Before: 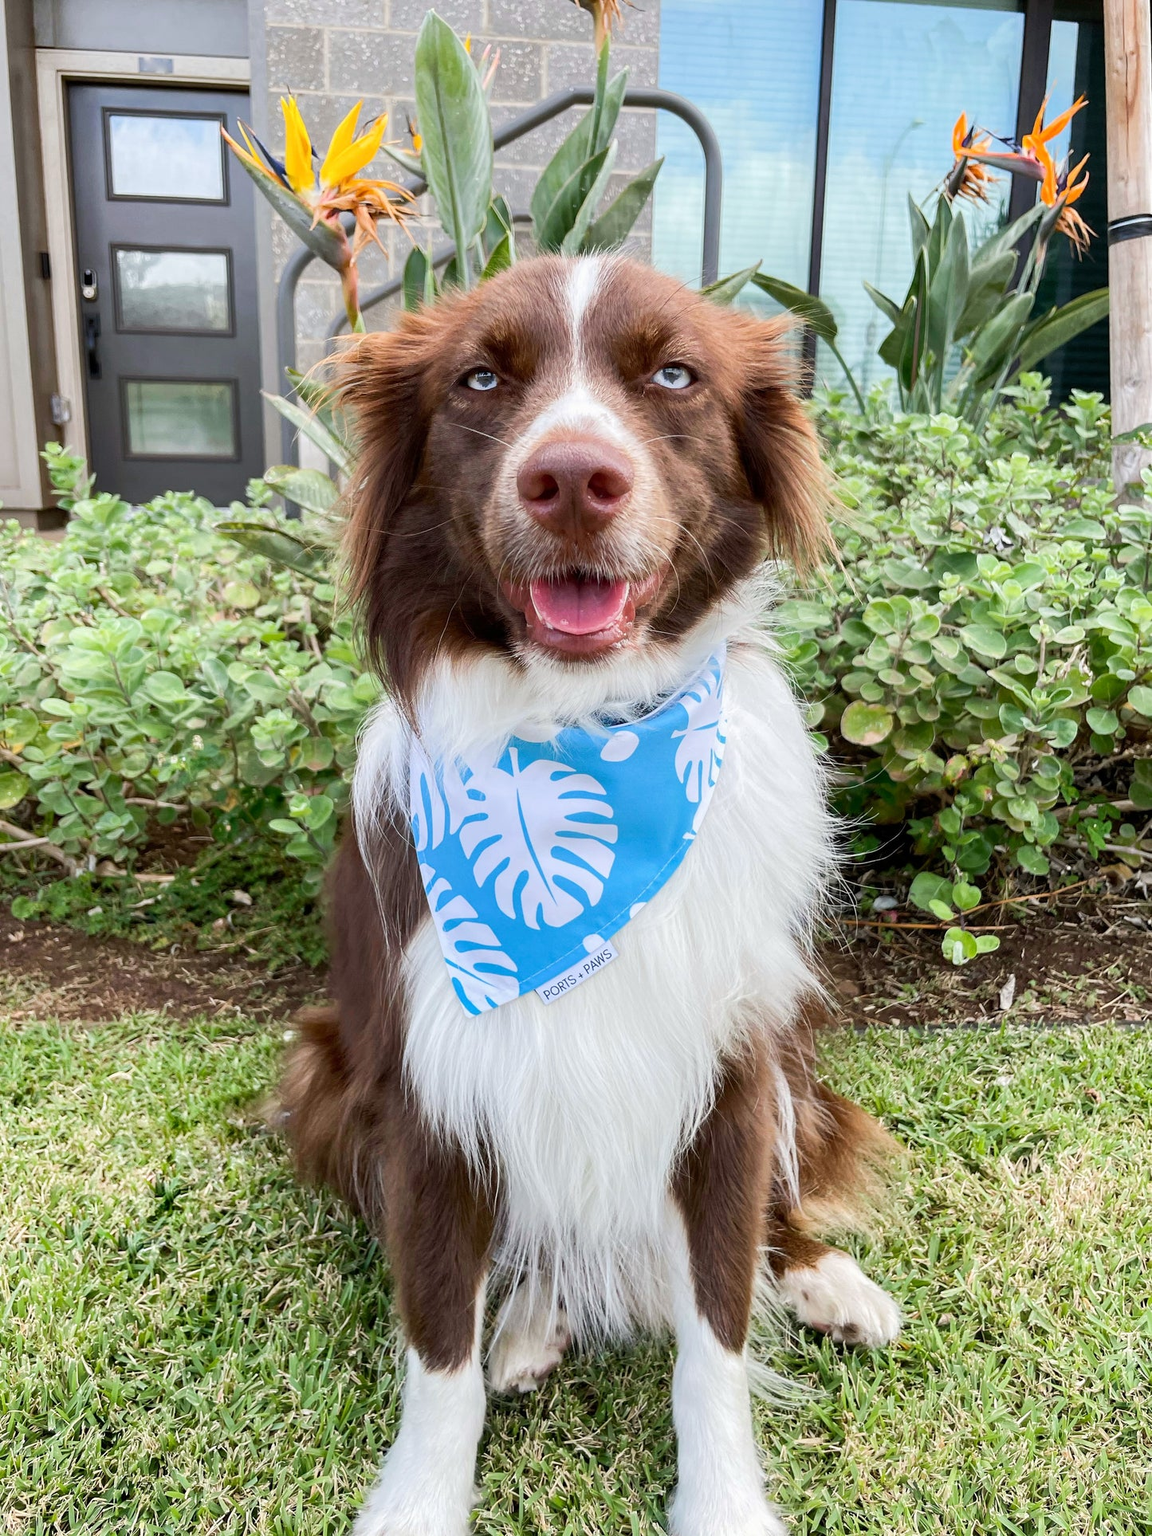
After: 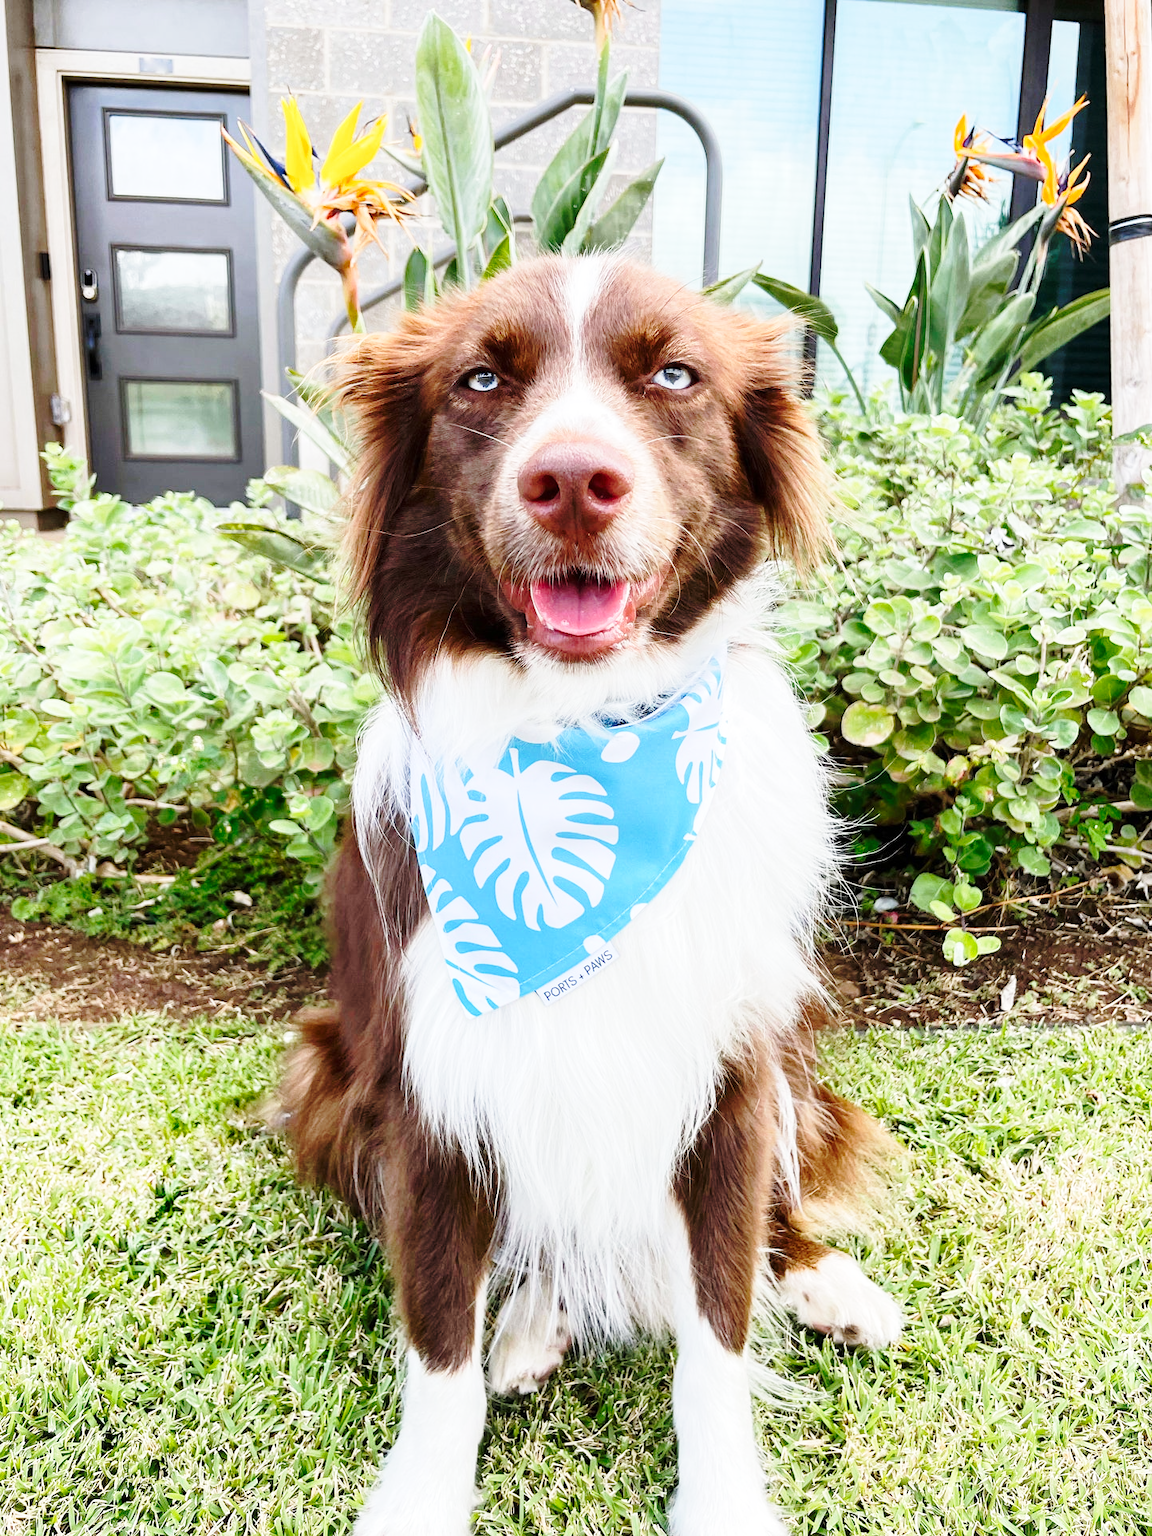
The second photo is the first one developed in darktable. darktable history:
base curve: curves: ch0 [(0, 0) (0.032, 0.037) (0.105, 0.228) (0.435, 0.76) (0.856, 0.983) (1, 1)], preserve colors none
crop: bottom 0.063%
